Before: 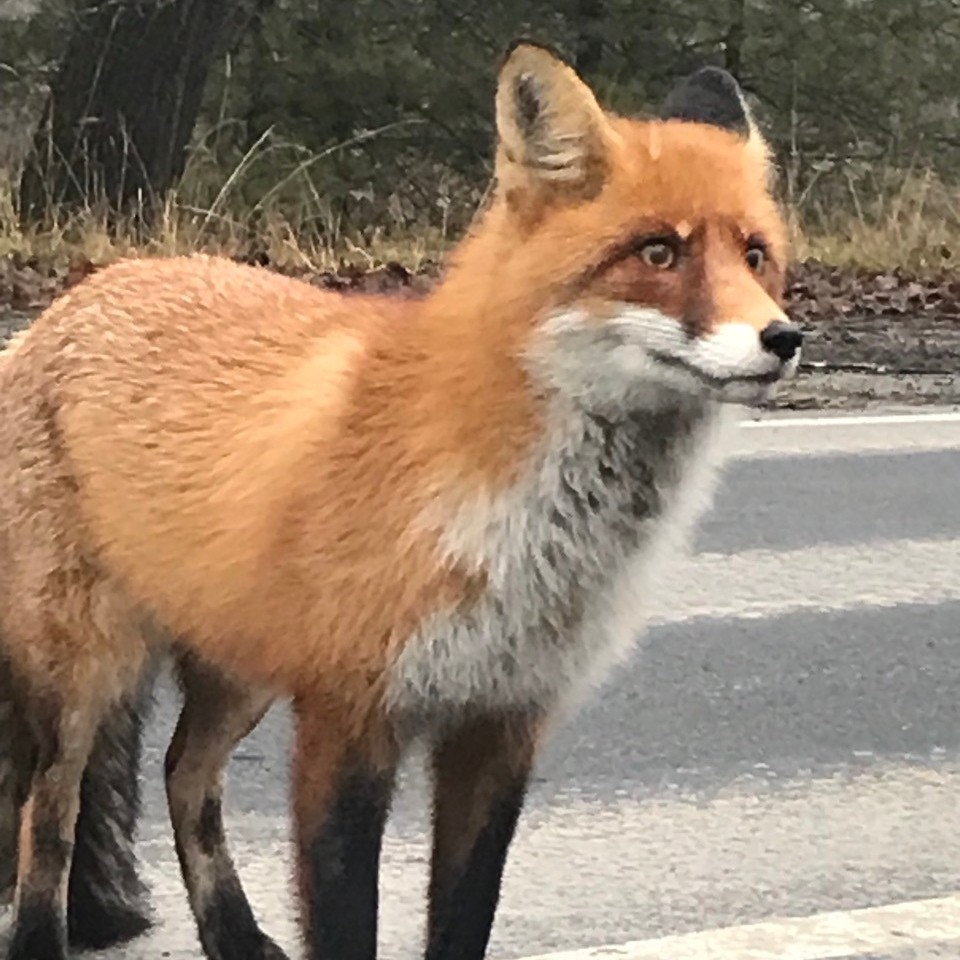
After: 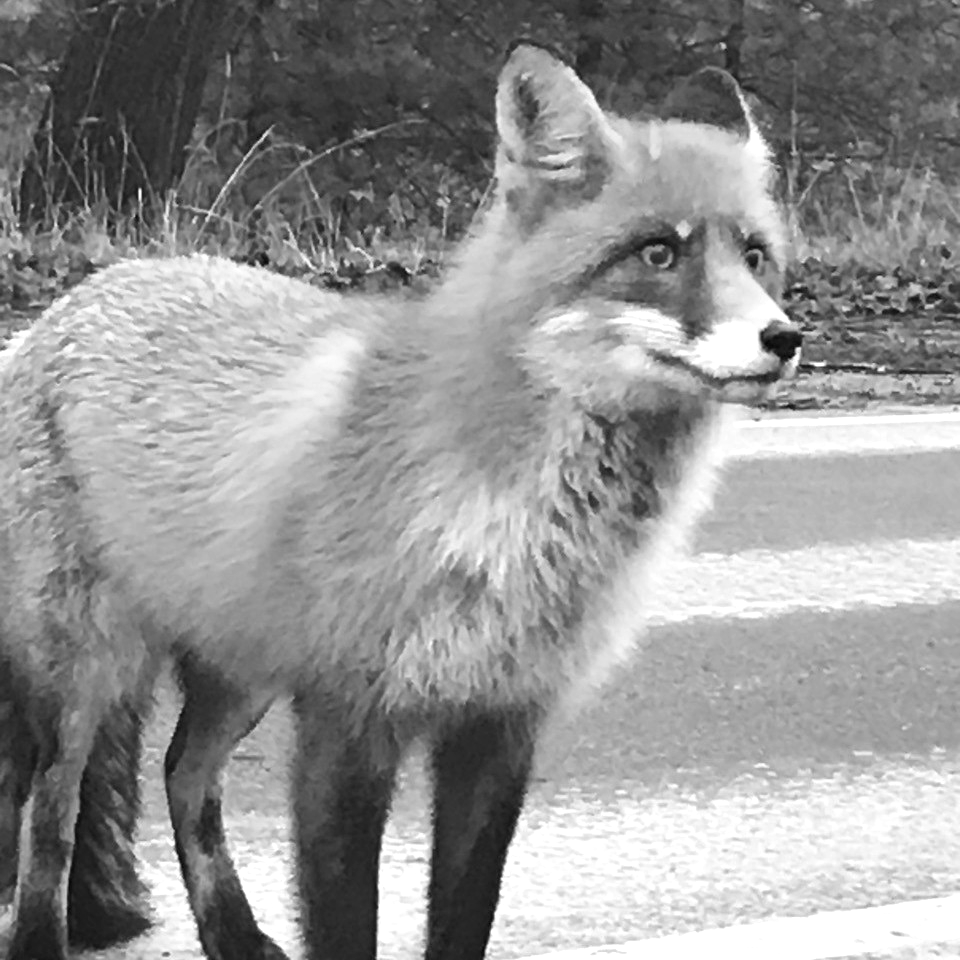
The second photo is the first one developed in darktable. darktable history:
color calibration: output gray [0.28, 0.41, 0.31, 0], illuminant Planckian (black body), adaptation linear Bradford (ICC v4), x 0.365, y 0.367, temperature 4412.74 K, saturation algorithm version 1 (2020)
exposure: exposure 0.563 EV, compensate exposure bias true, compensate highlight preservation false
